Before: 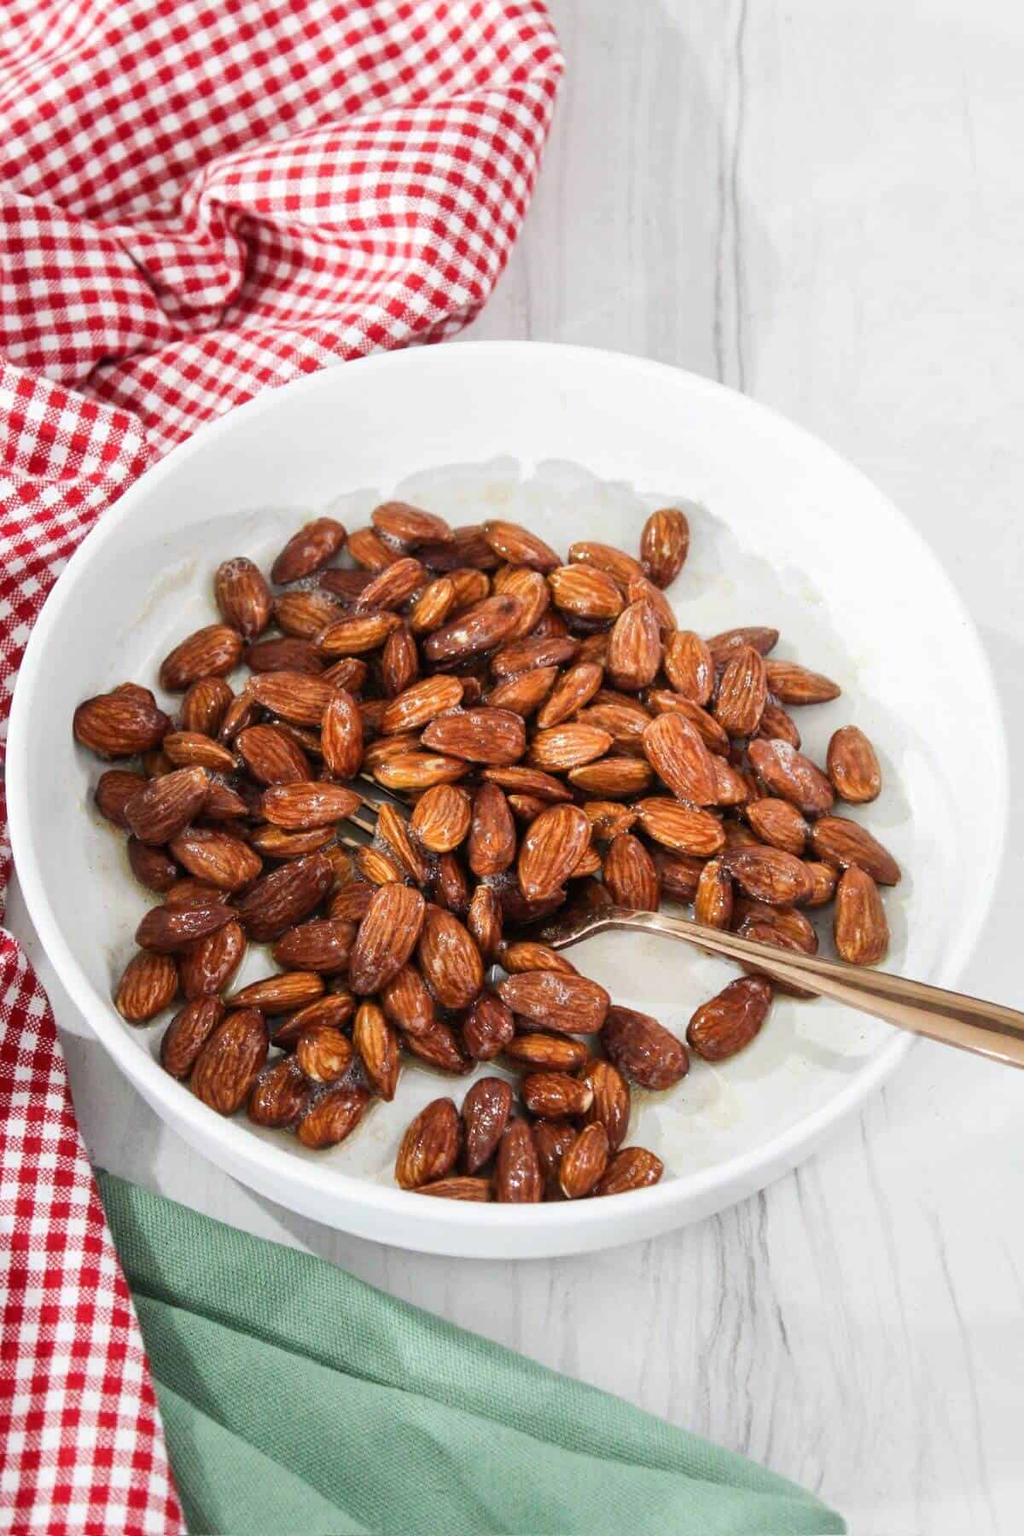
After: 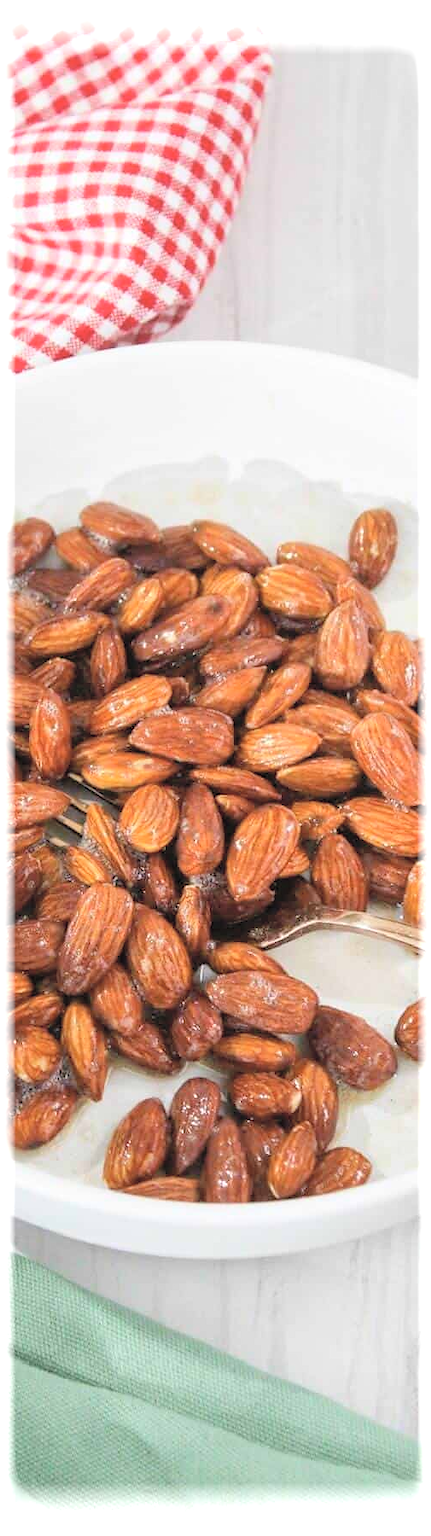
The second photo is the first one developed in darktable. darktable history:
crop: left 28.583%, right 29.231%
vignetting: fall-off start 93%, fall-off radius 5%, brightness 1, saturation -0.49, automatic ratio true, width/height ratio 1.332, shape 0.04, unbound false
contrast brightness saturation: brightness 0.28
tone equalizer: -8 EV -1.84 EV, -7 EV -1.16 EV, -6 EV -1.62 EV, smoothing diameter 25%, edges refinement/feathering 10, preserve details guided filter
white balance: emerald 1
sharpen: radius 1, threshold 1
